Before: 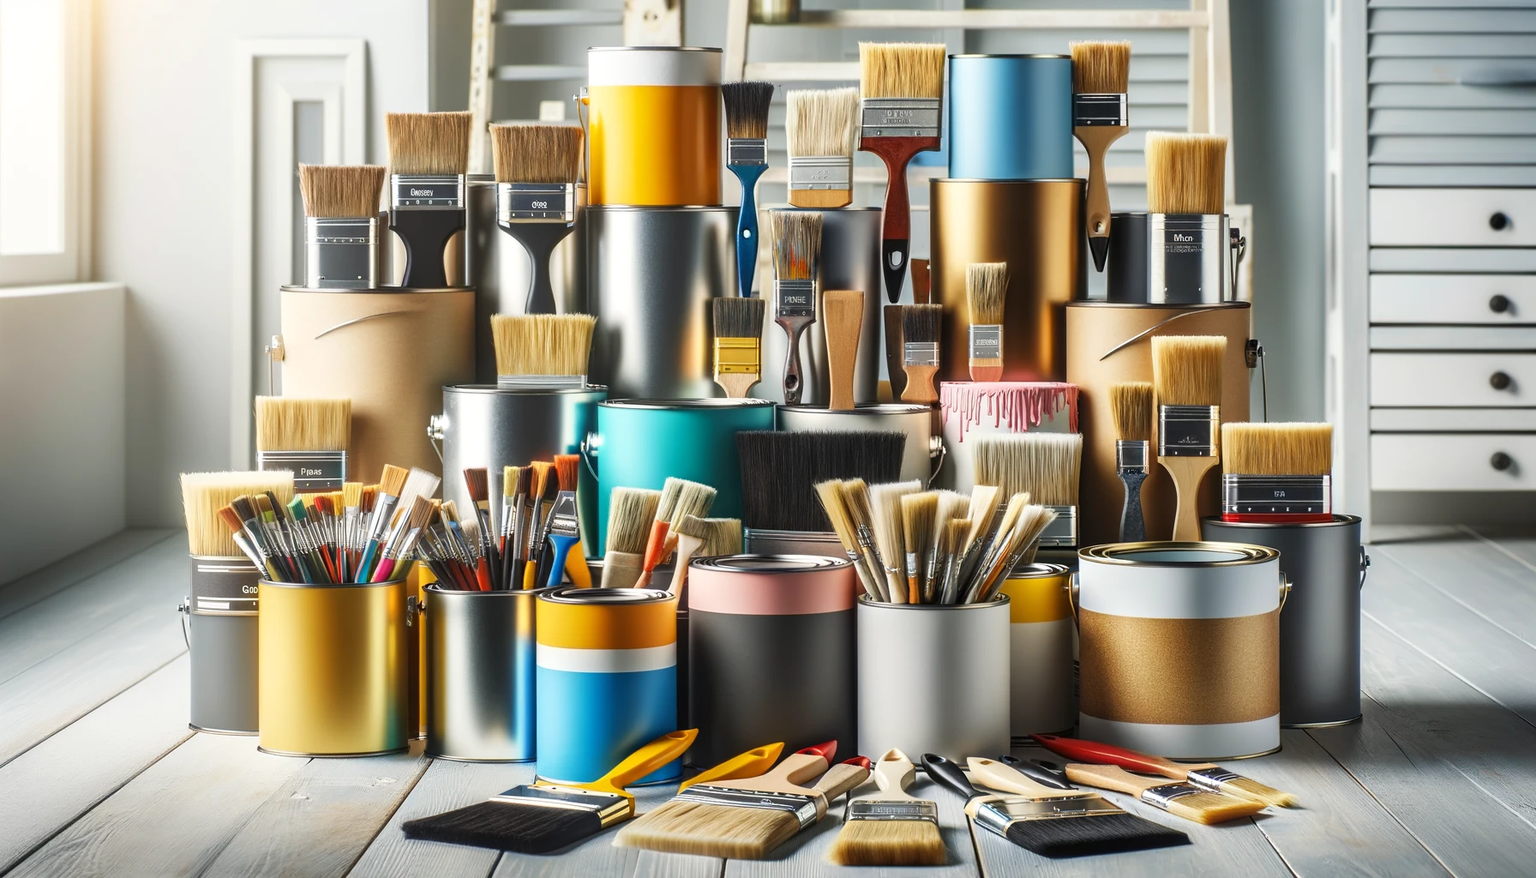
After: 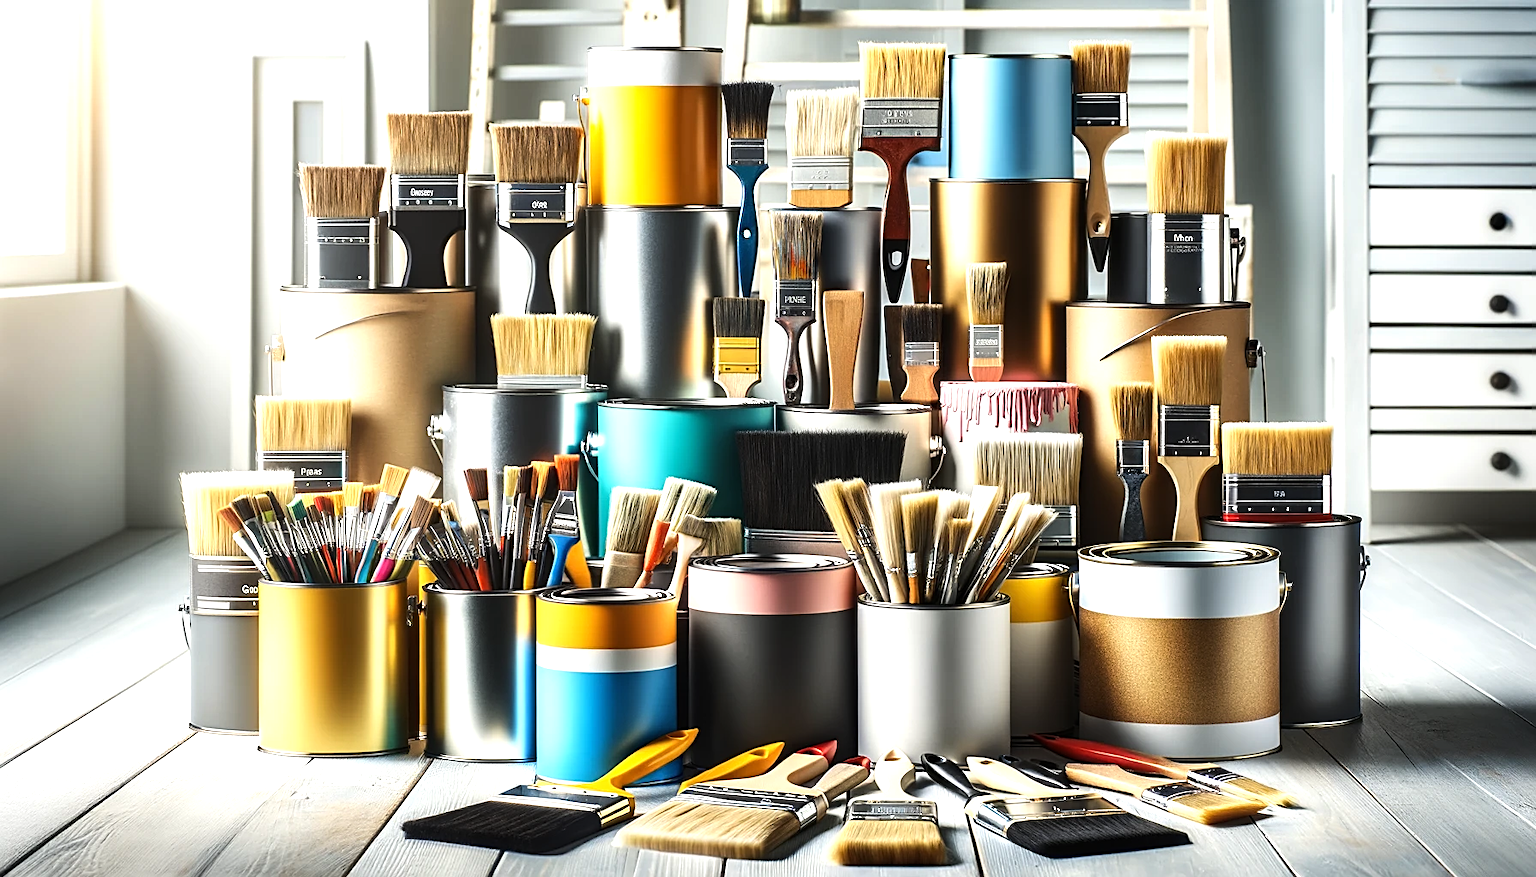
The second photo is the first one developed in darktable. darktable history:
tone equalizer: -8 EV -0.779 EV, -7 EV -0.697 EV, -6 EV -0.639 EV, -5 EV -0.4 EV, -3 EV 0.38 EV, -2 EV 0.6 EV, -1 EV 0.688 EV, +0 EV 0.732 EV, edges refinement/feathering 500, mask exposure compensation -1.57 EV, preserve details no
sharpen: on, module defaults
